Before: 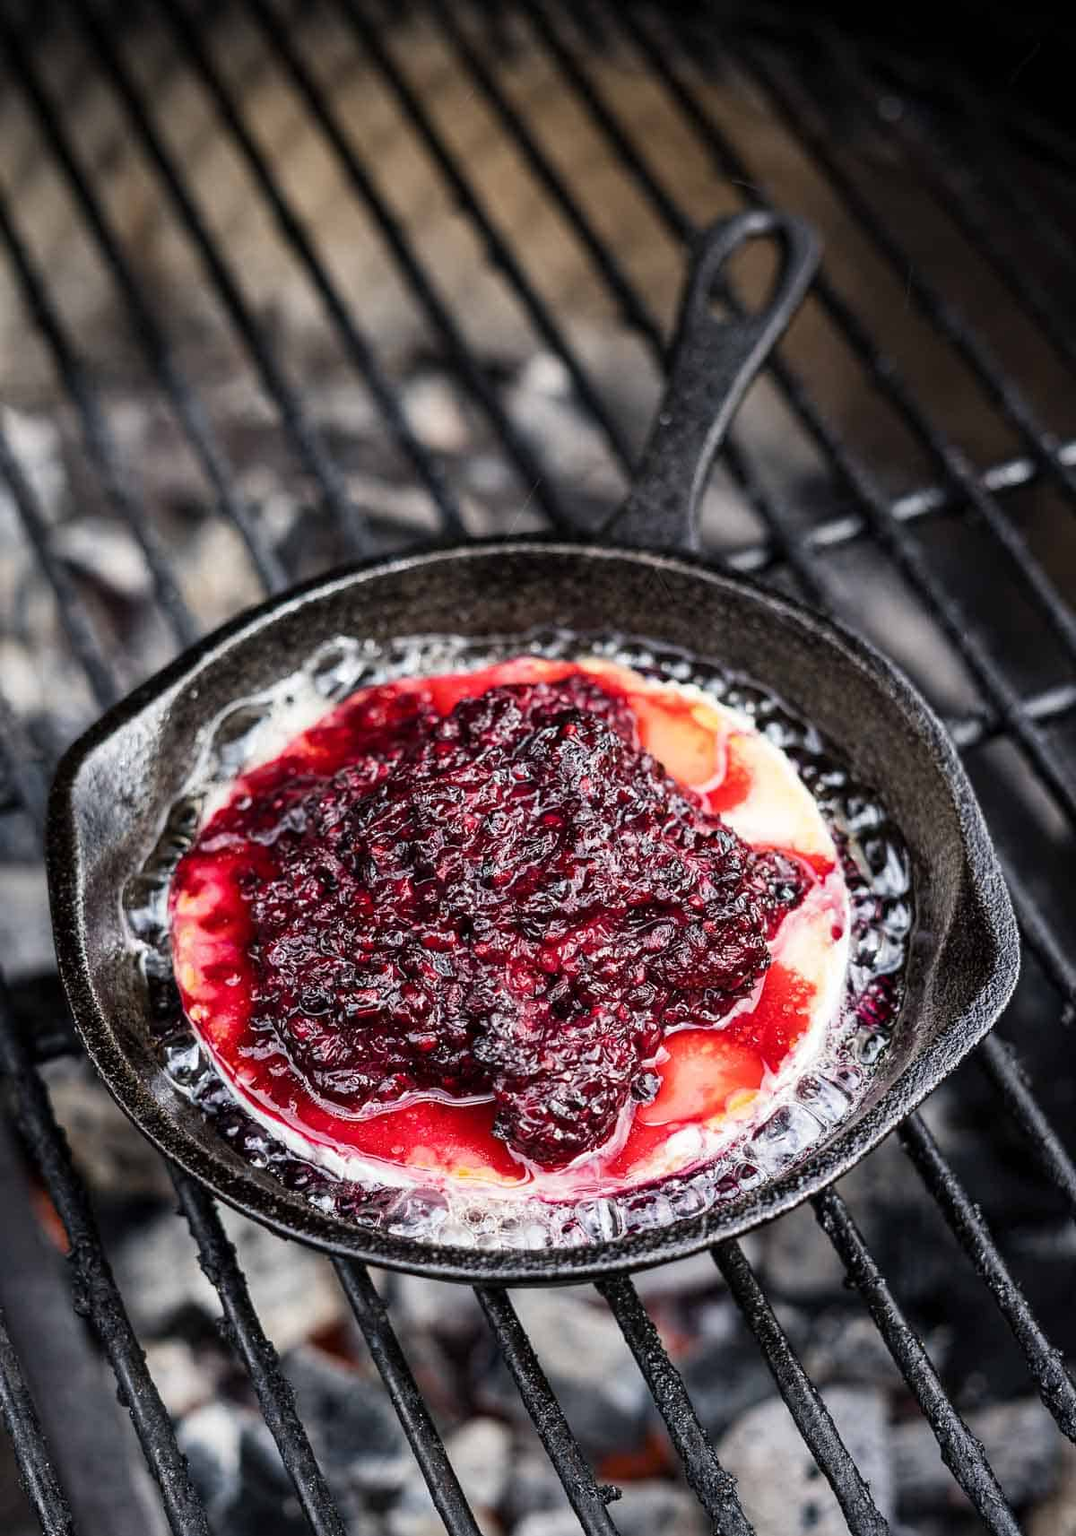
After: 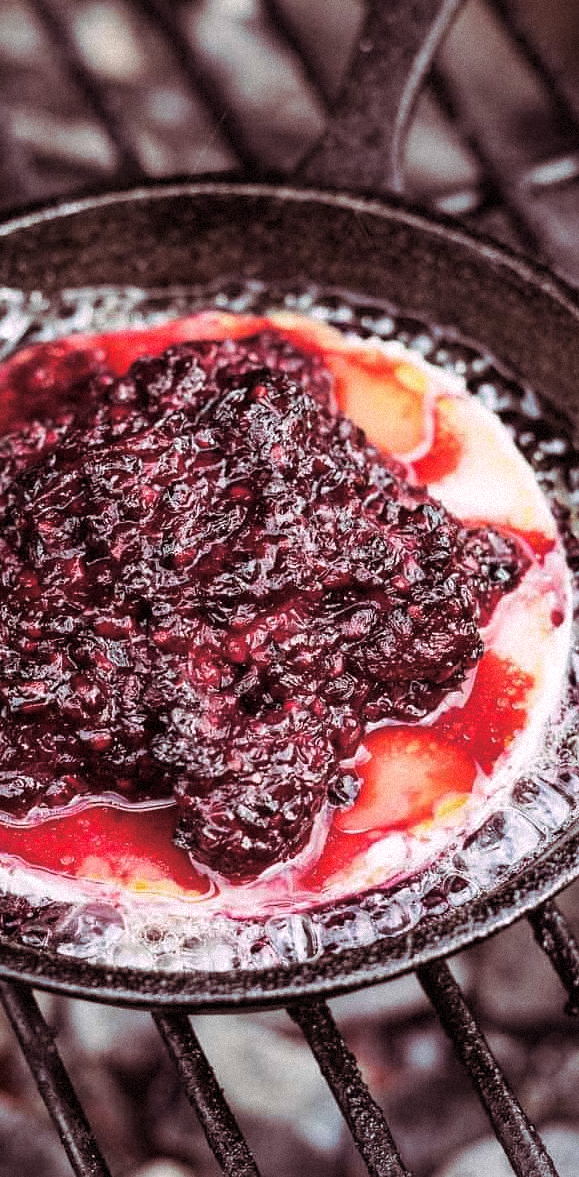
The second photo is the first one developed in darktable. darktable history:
split-toning: highlights › hue 298.8°, highlights › saturation 0.73, compress 41.76%
crop: left 31.379%, top 24.658%, right 20.326%, bottom 6.628%
grain: mid-tones bias 0%
